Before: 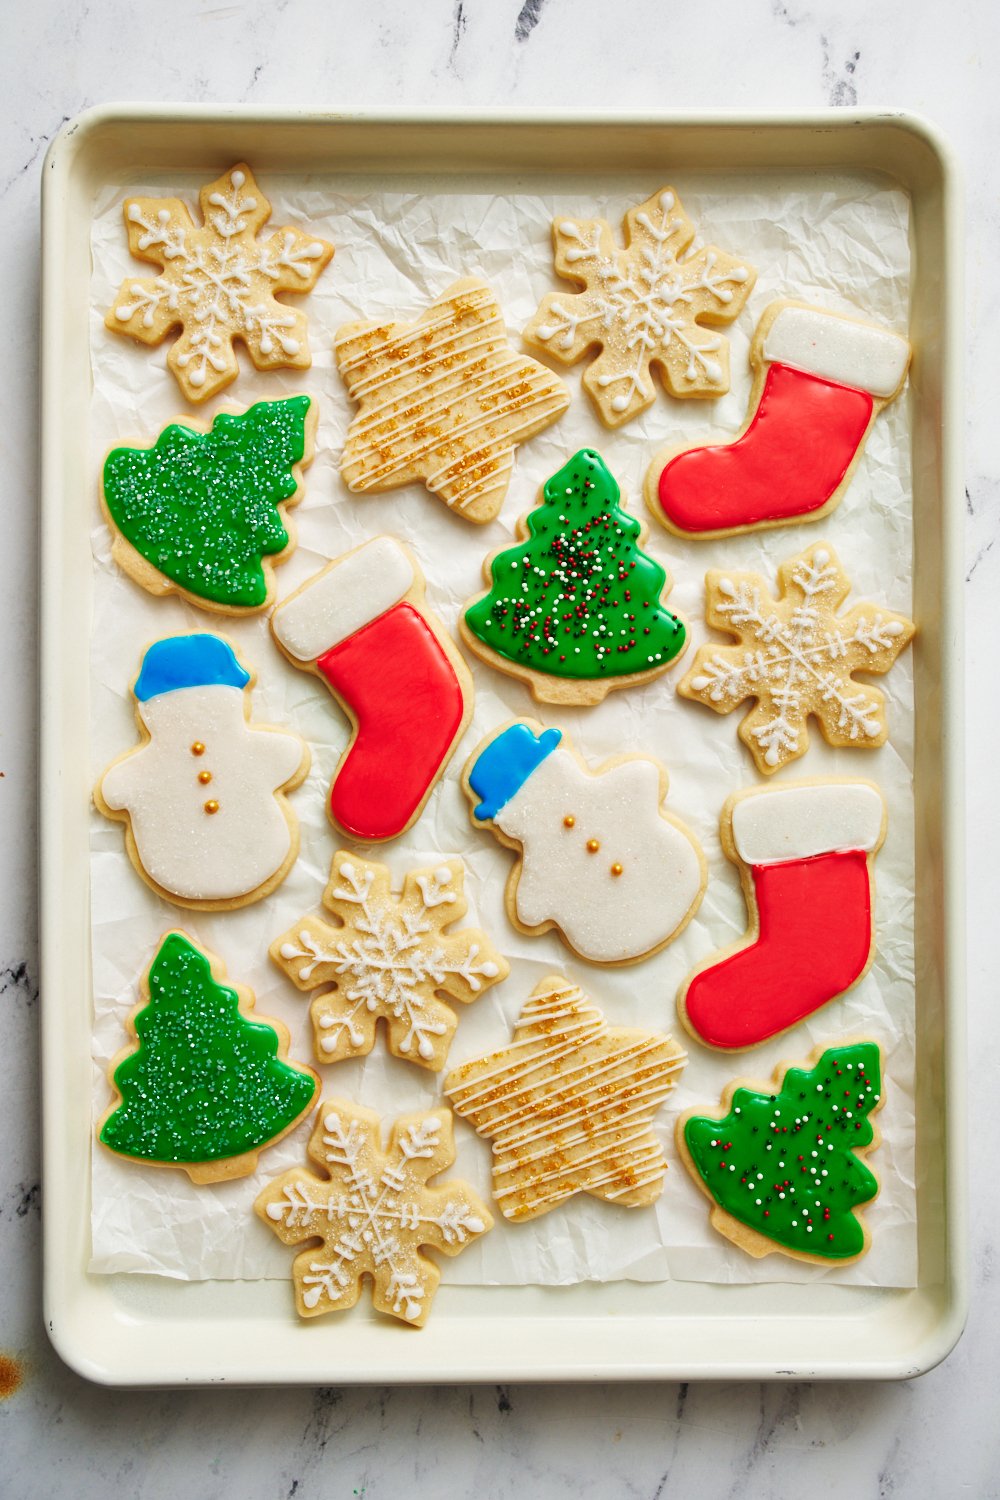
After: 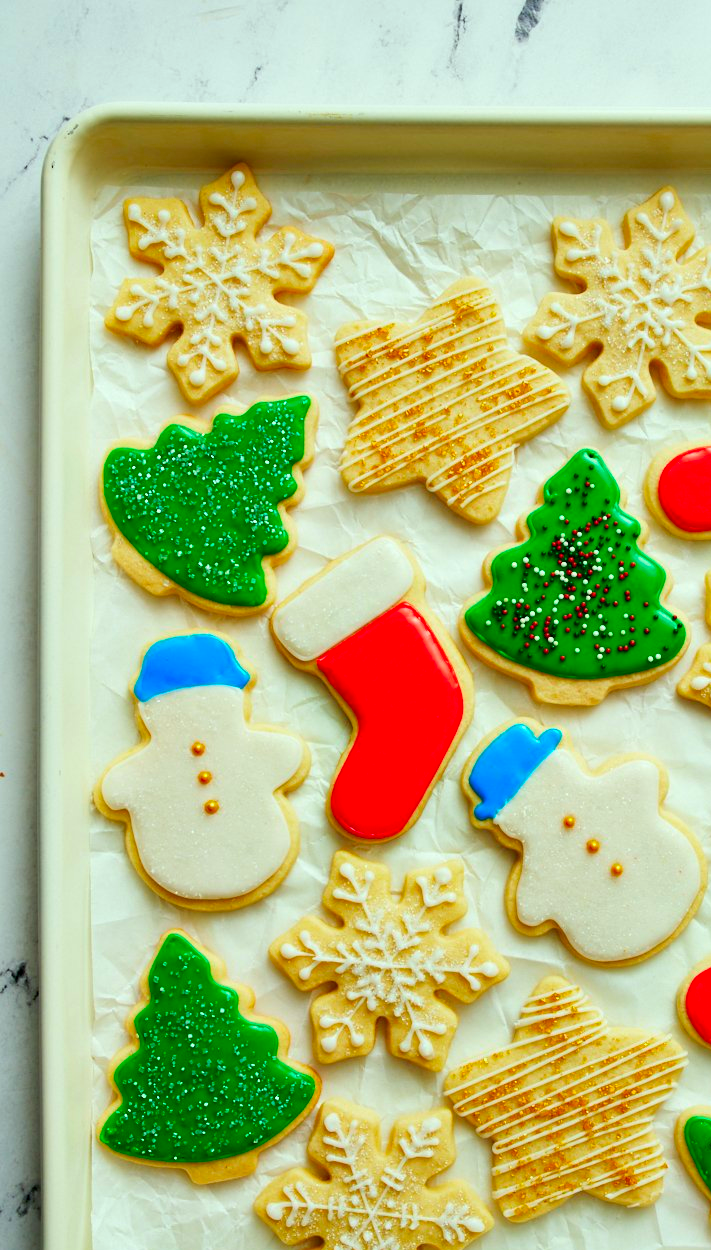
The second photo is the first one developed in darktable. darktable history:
crop: right 28.885%, bottom 16.626%
color correction: highlights a* -7.33, highlights b* 1.26, shadows a* -3.55, saturation 1.4
exposure: black level correction 0.005, exposure 0.014 EV, compensate highlight preservation false
